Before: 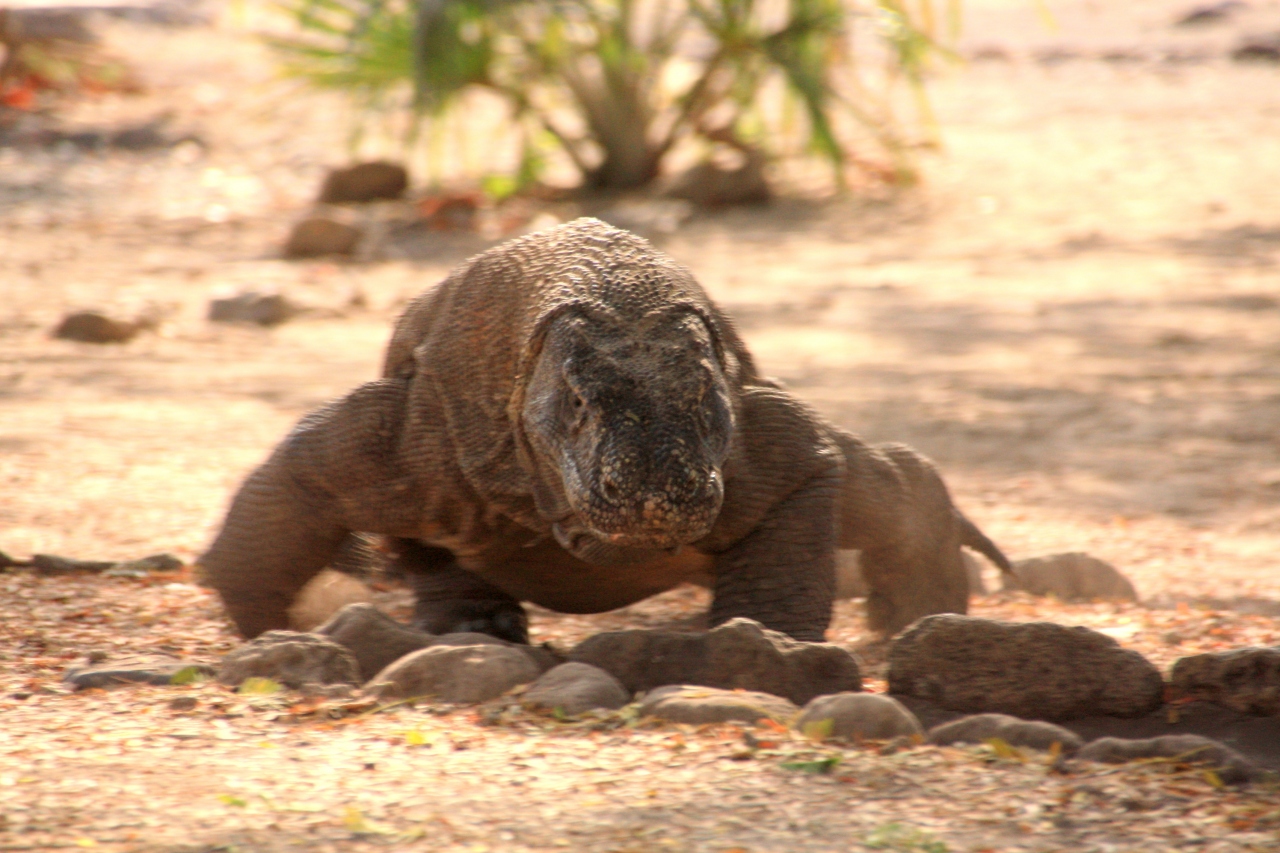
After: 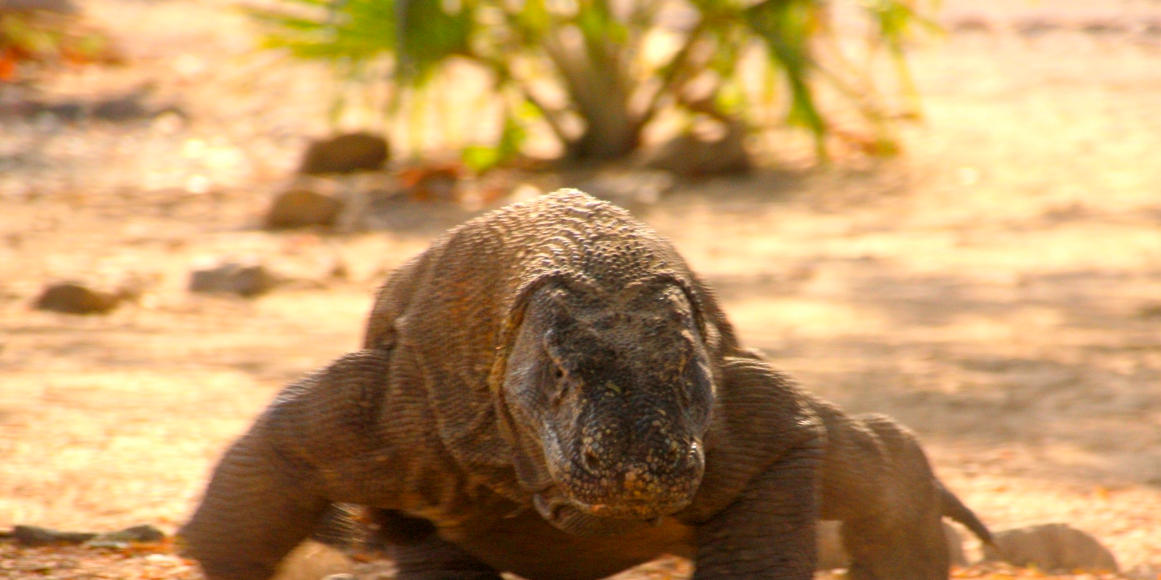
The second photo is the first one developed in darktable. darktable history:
color balance rgb: linear chroma grading › global chroma 9.005%, perceptual saturation grading › global saturation 30.524%
contrast brightness saturation: saturation -0.03
crop: left 1.511%, top 3.423%, right 7.716%, bottom 28.473%
